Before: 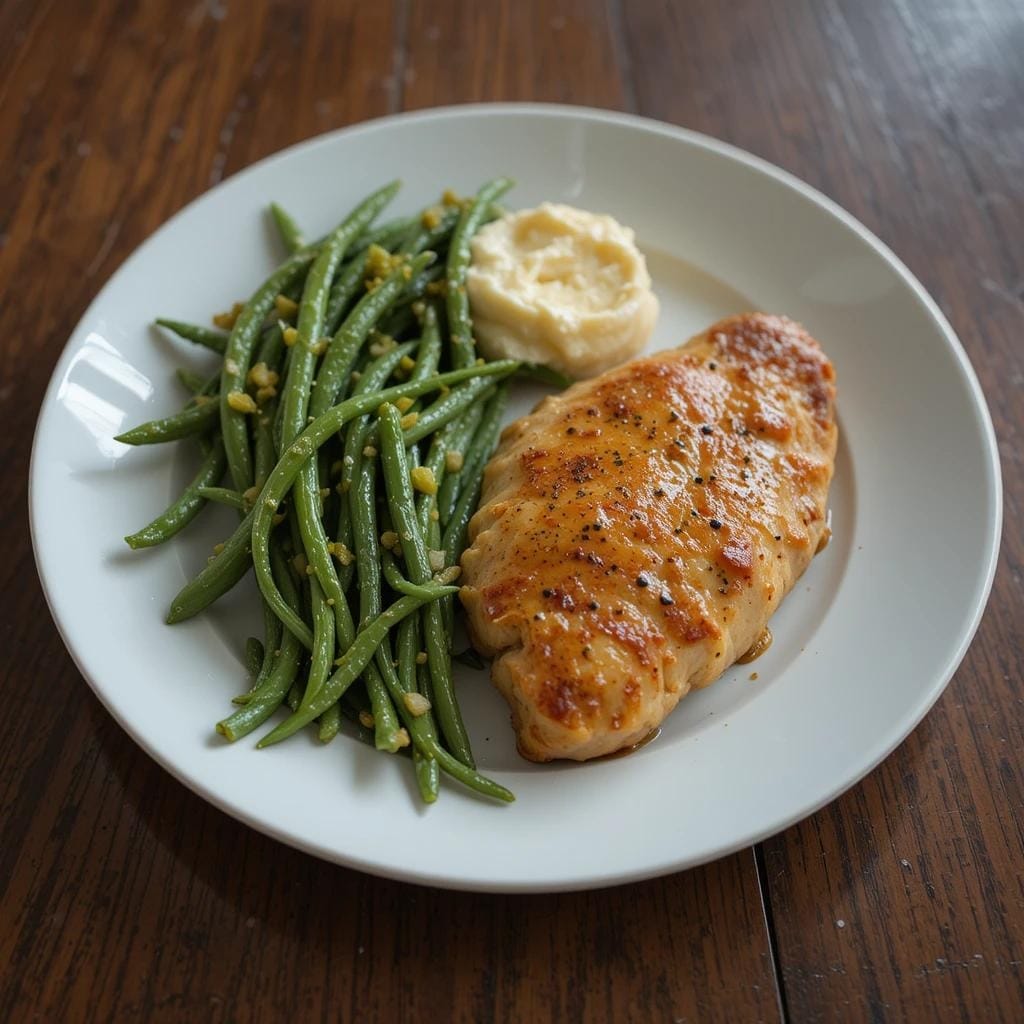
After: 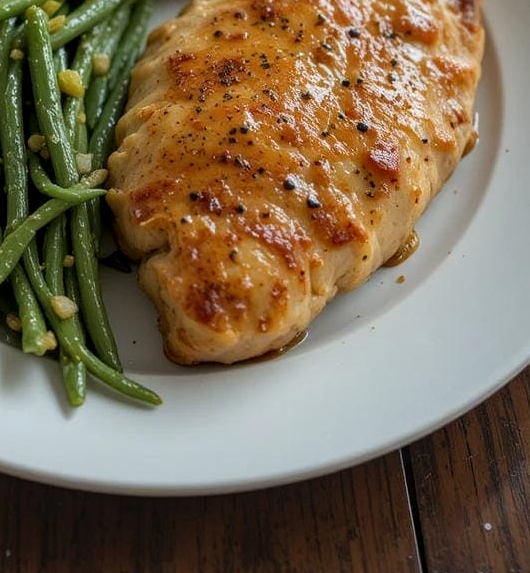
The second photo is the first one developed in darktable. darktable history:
local contrast: on, module defaults
crop: left 34.479%, top 38.822%, right 13.718%, bottom 5.172%
